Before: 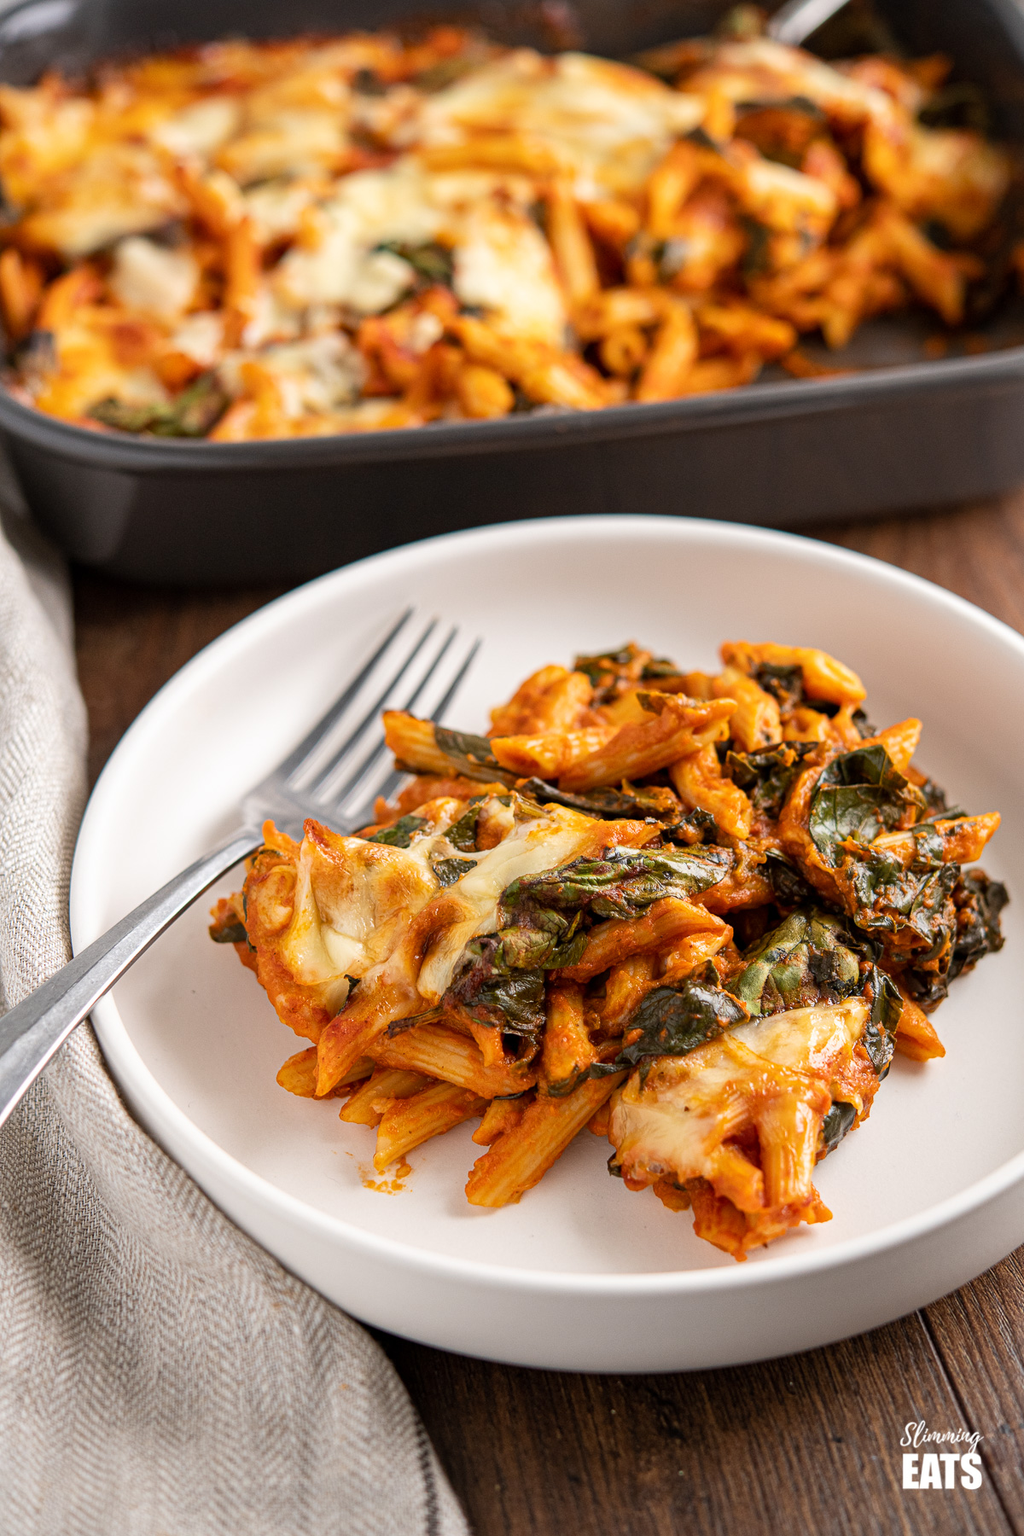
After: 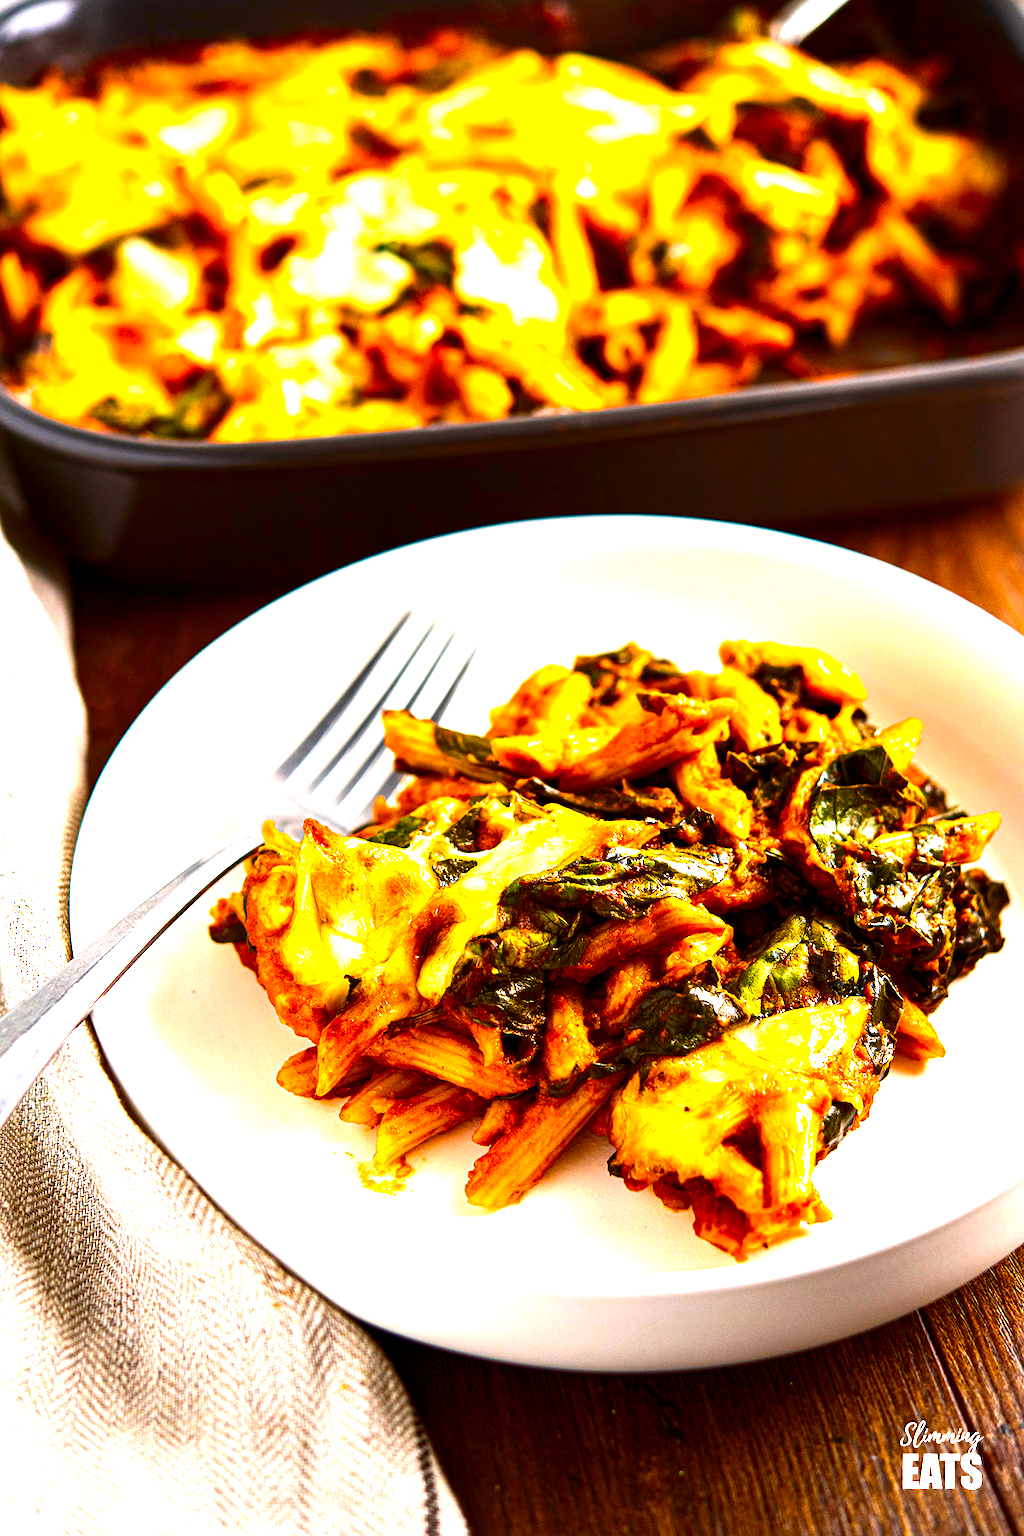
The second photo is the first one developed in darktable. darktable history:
color balance rgb: perceptual saturation grading › global saturation 37.151%, perceptual saturation grading › shadows 35.615%, perceptual brilliance grading › global brilliance 14.62%, perceptual brilliance grading › shadows -34.946%, global vibrance 50.256%
exposure: black level correction 0, exposure 0.931 EV, compensate highlight preservation false
contrast brightness saturation: contrast 0.105, brightness -0.261, saturation 0.136
